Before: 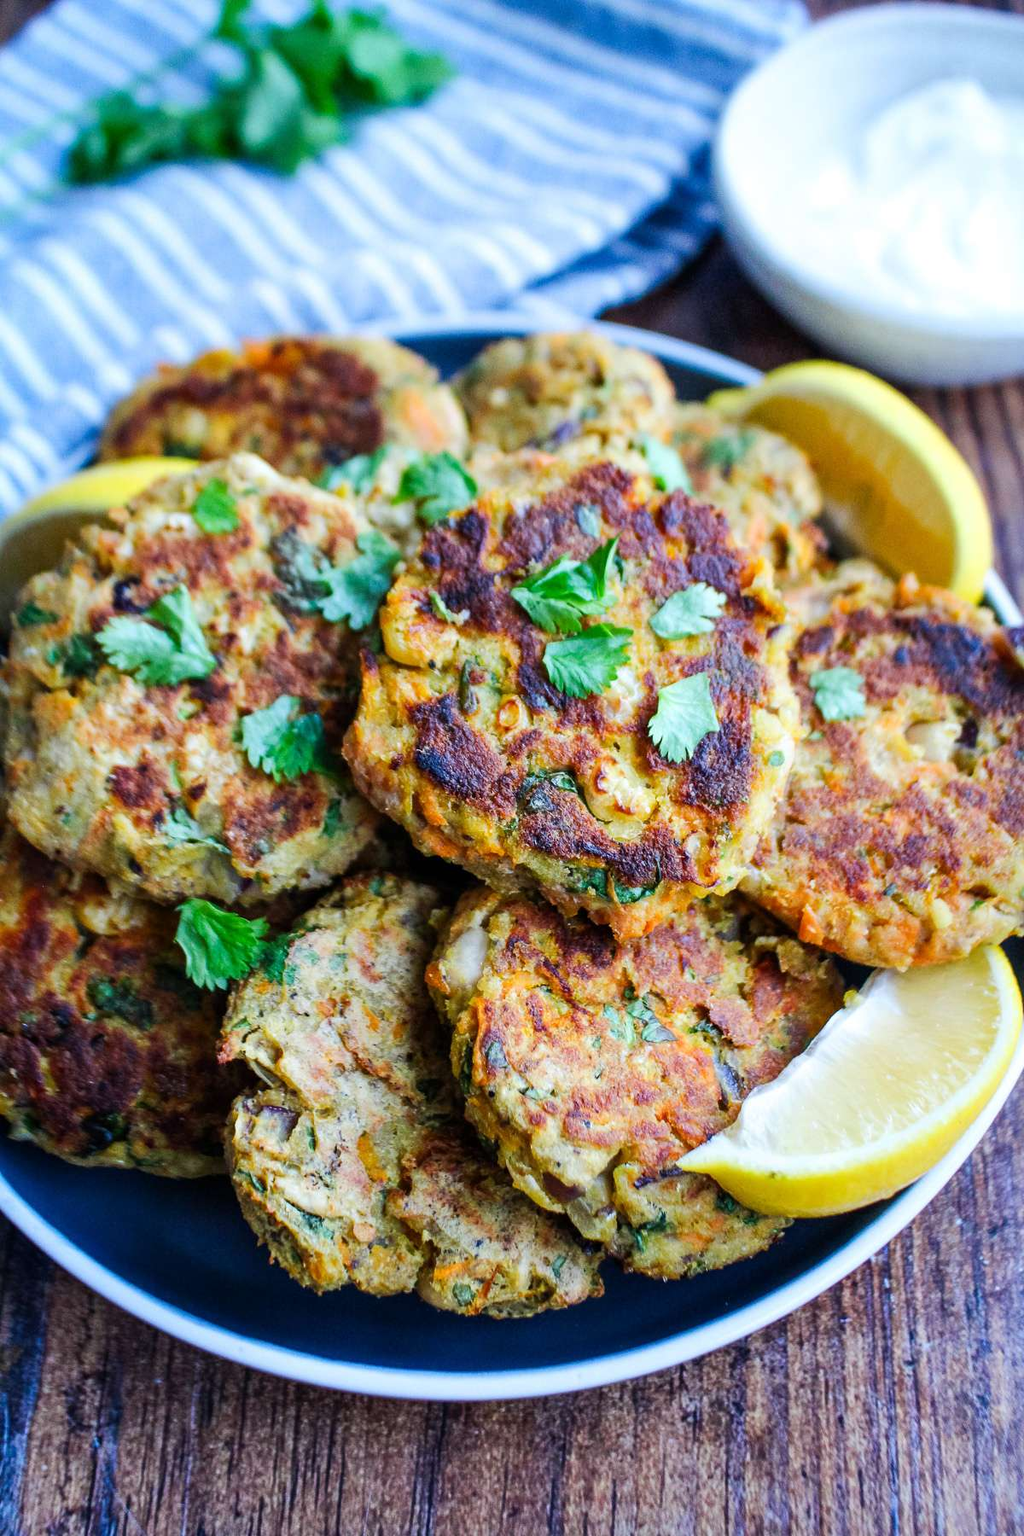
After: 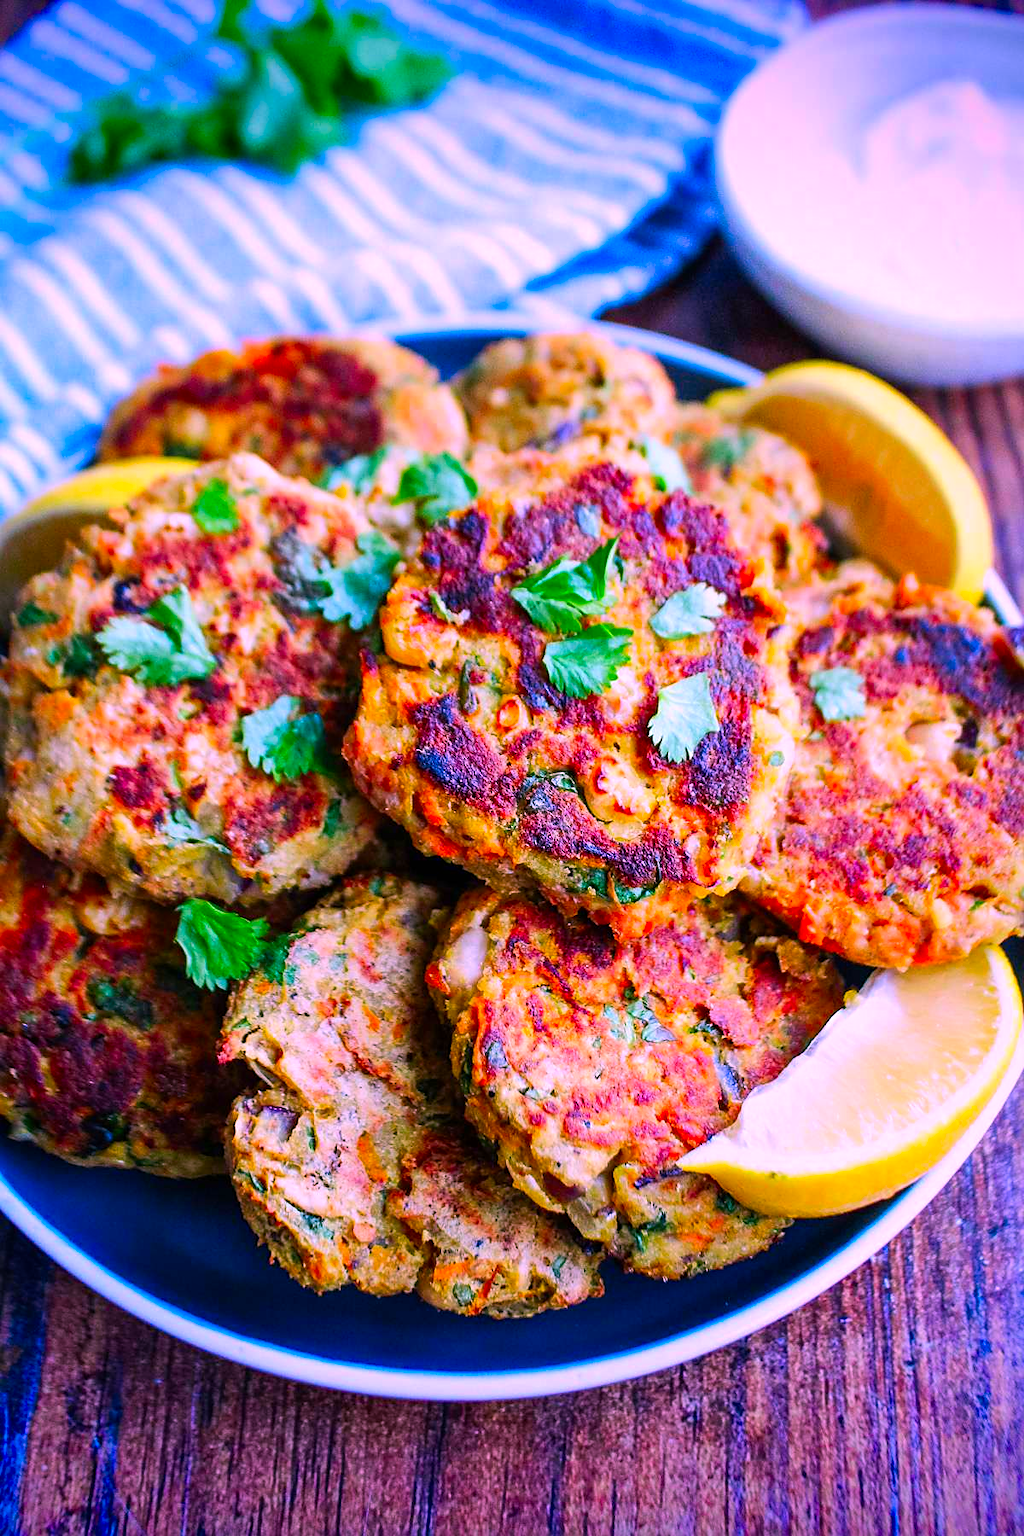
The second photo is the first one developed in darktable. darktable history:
vignetting: fall-off start 88.53%, fall-off radius 44.2%, saturation 0.376, width/height ratio 1.161
sharpen: radius 1.864, amount 0.398, threshold 1.271
color correction: highlights a* 19.5, highlights b* -11.53, saturation 1.69
